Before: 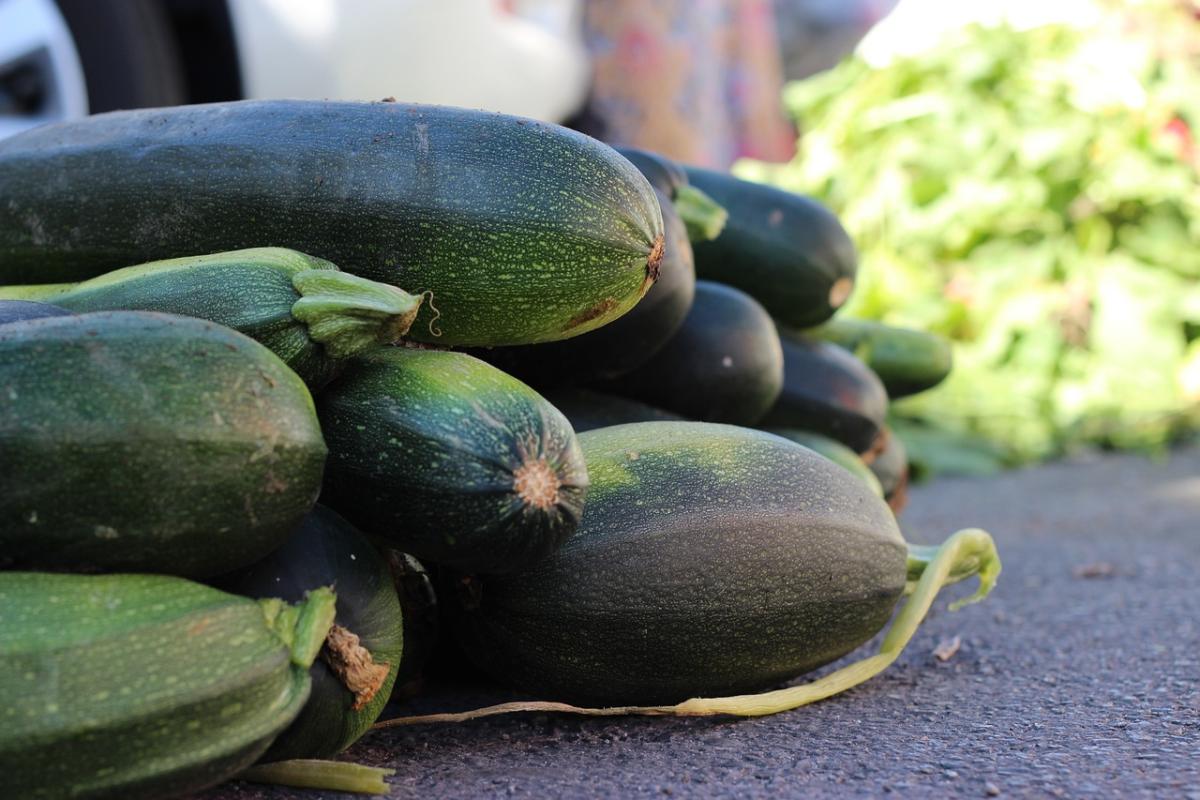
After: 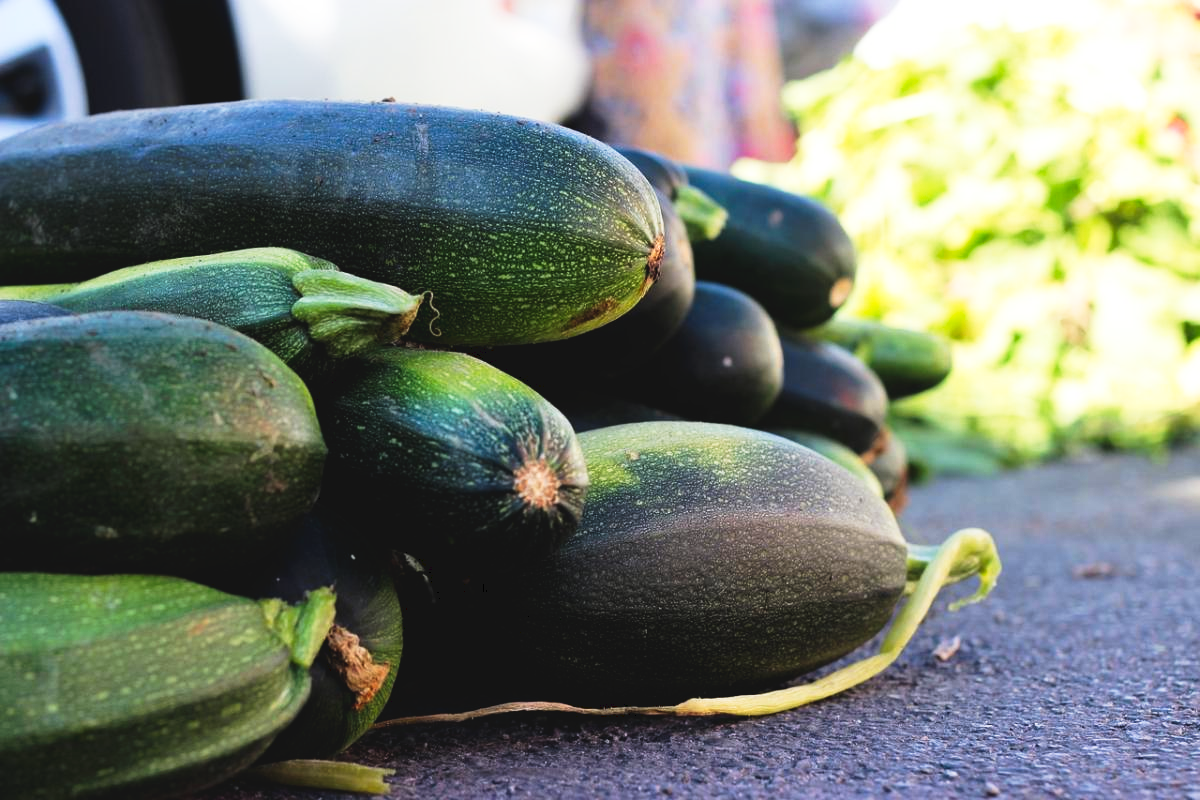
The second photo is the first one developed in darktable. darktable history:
tone curve: curves: ch0 [(0, 0) (0.003, 0.063) (0.011, 0.063) (0.025, 0.063) (0.044, 0.066) (0.069, 0.071) (0.1, 0.09) (0.136, 0.116) (0.177, 0.144) (0.224, 0.192) (0.277, 0.246) (0.335, 0.311) (0.399, 0.399) (0.468, 0.49) (0.543, 0.589) (0.623, 0.709) (0.709, 0.827) (0.801, 0.918) (0.898, 0.969) (1, 1)], preserve colors none
